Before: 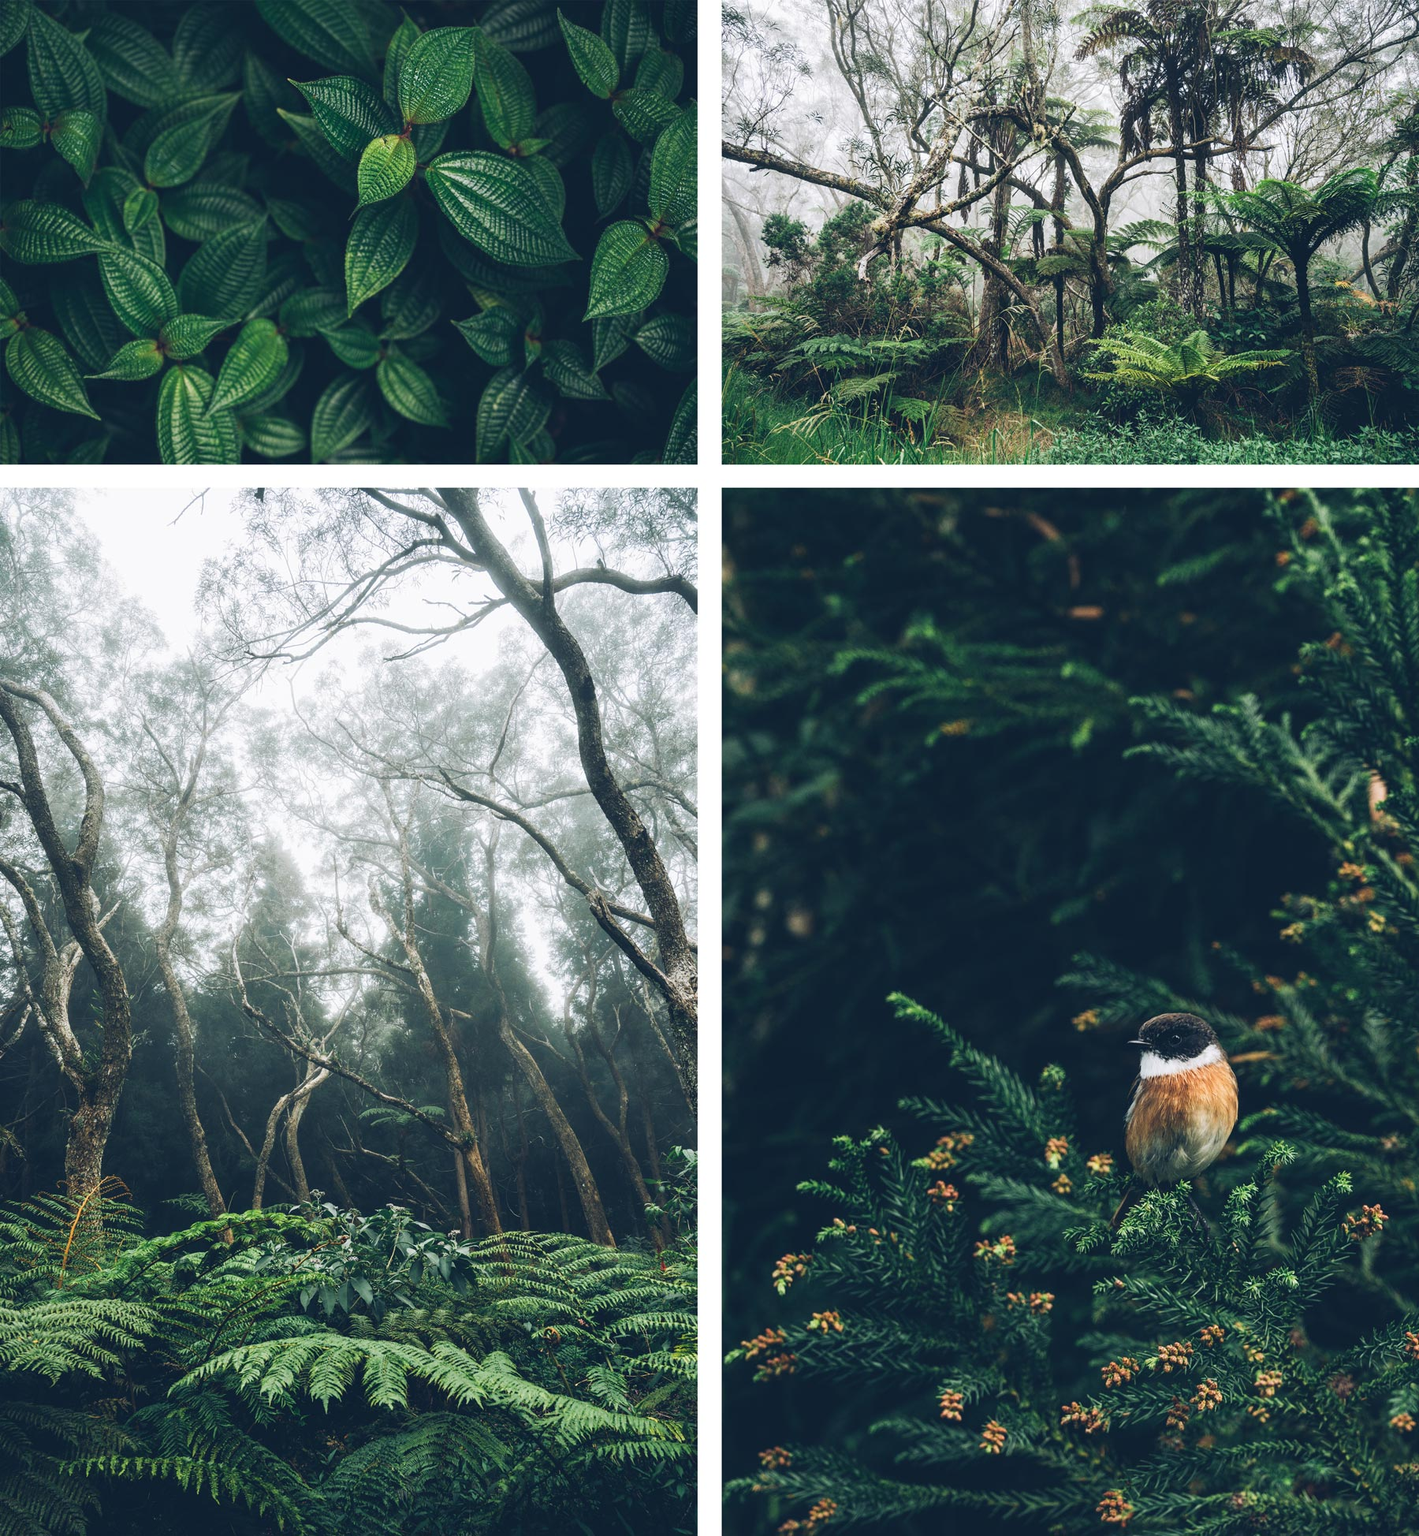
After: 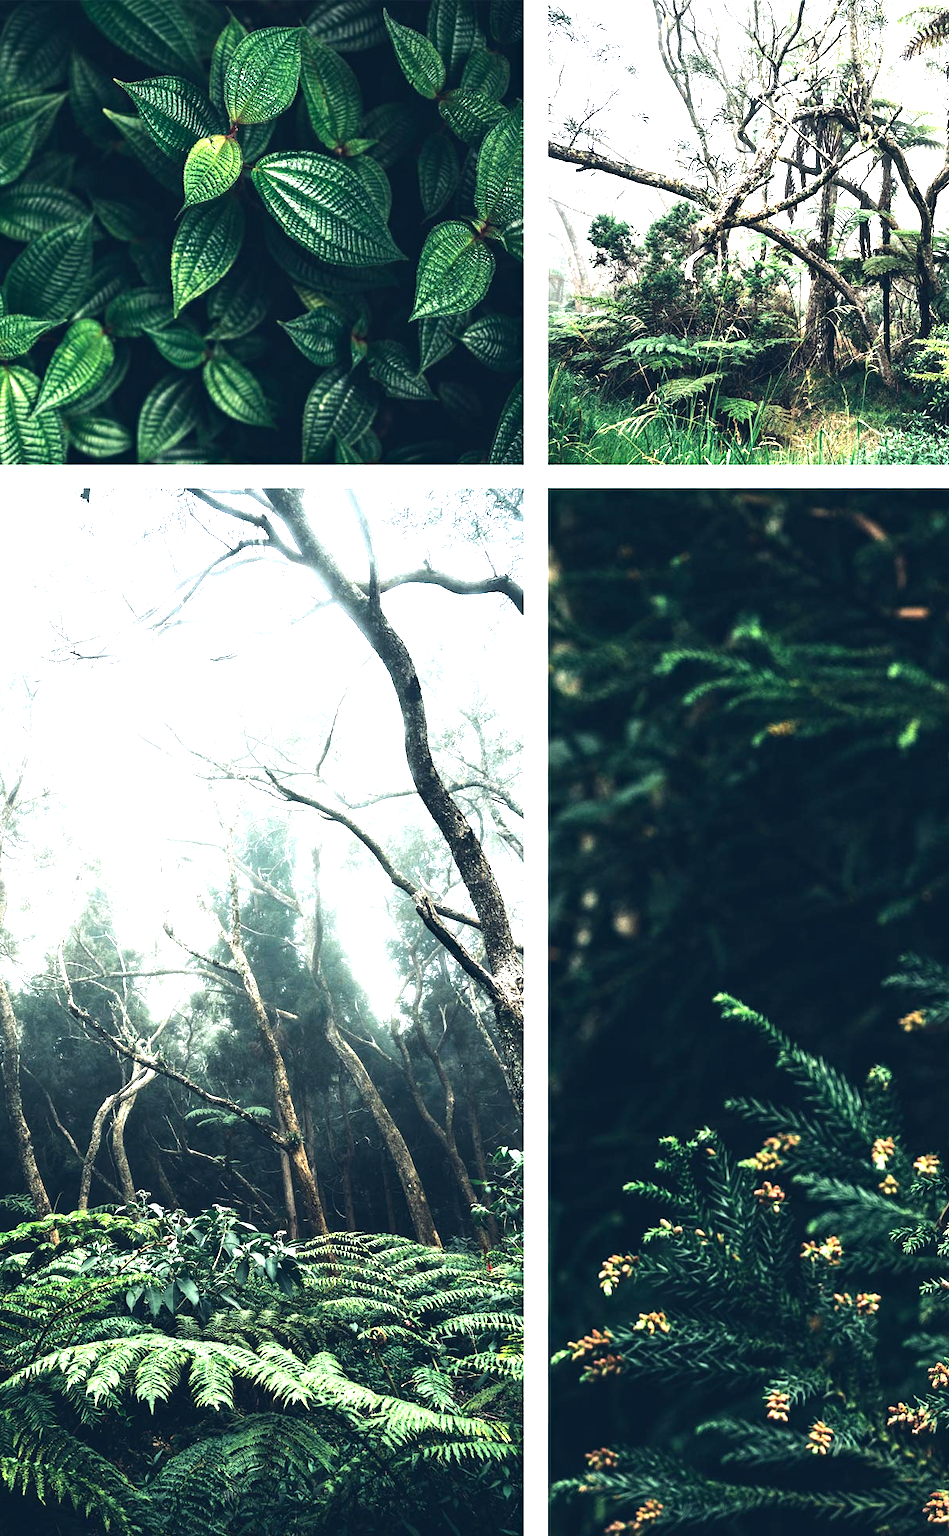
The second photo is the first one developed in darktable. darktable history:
haze removal: compatibility mode true, adaptive false
tone equalizer: -8 EV -1.07 EV, -7 EV -1.02 EV, -6 EV -0.862 EV, -5 EV -0.567 EV, -3 EV 0.596 EV, -2 EV 0.852 EV, -1 EV 0.991 EV, +0 EV 1.06 EV, edges refinement/feathering 500, mask exposure compensation -1.57 EV, preserve details no
crop and rotate: left 12.303%, right 20.84%
exposure: exposure 0.733 EV, compensate highlight preservation false
